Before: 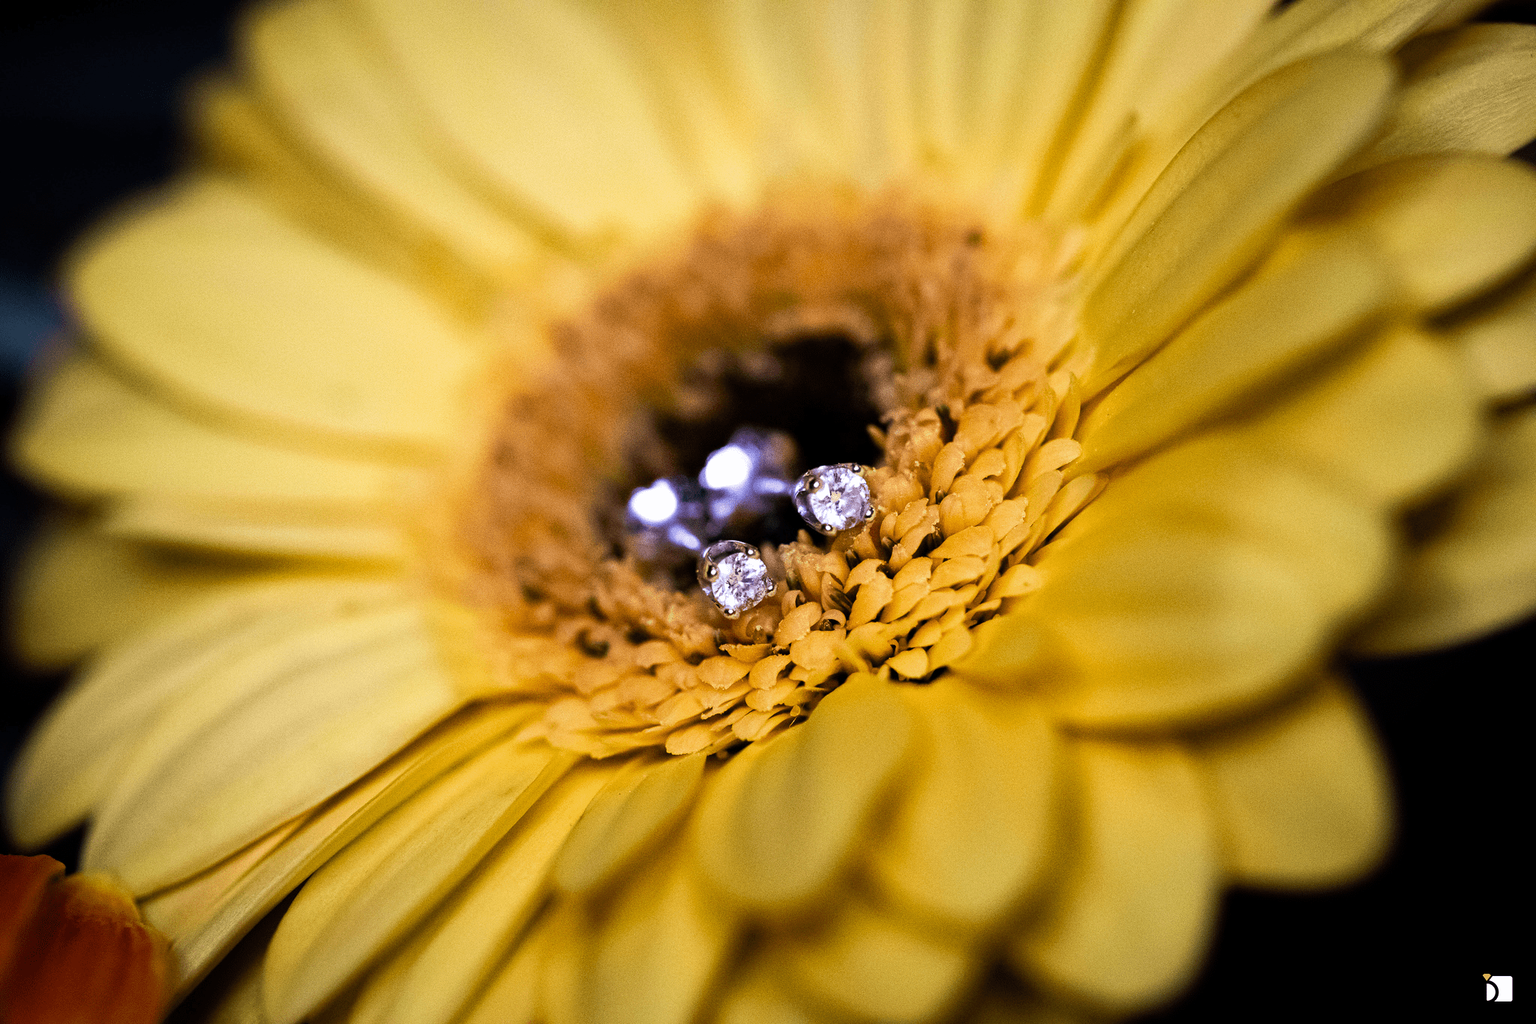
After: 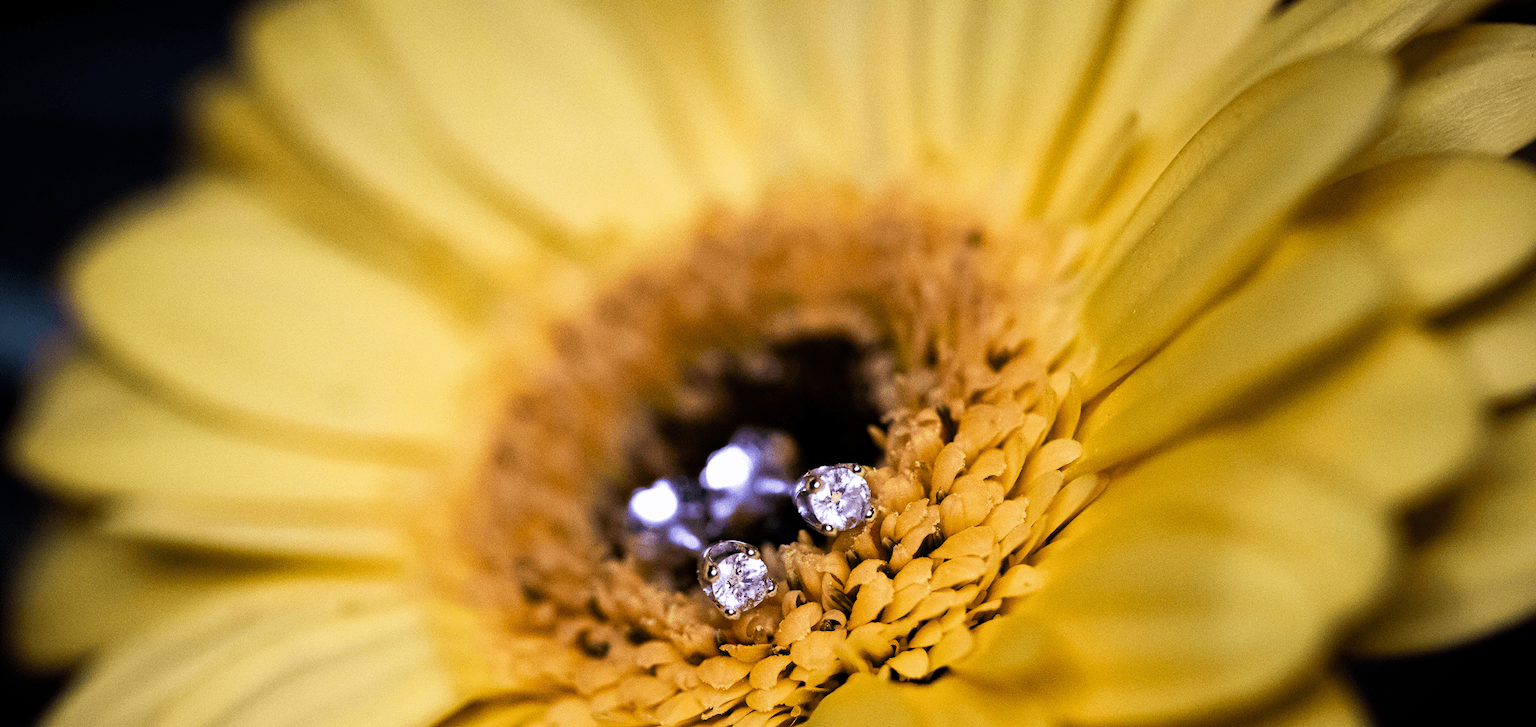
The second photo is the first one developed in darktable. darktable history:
crop: right 0.001%, bottom 28.946%
